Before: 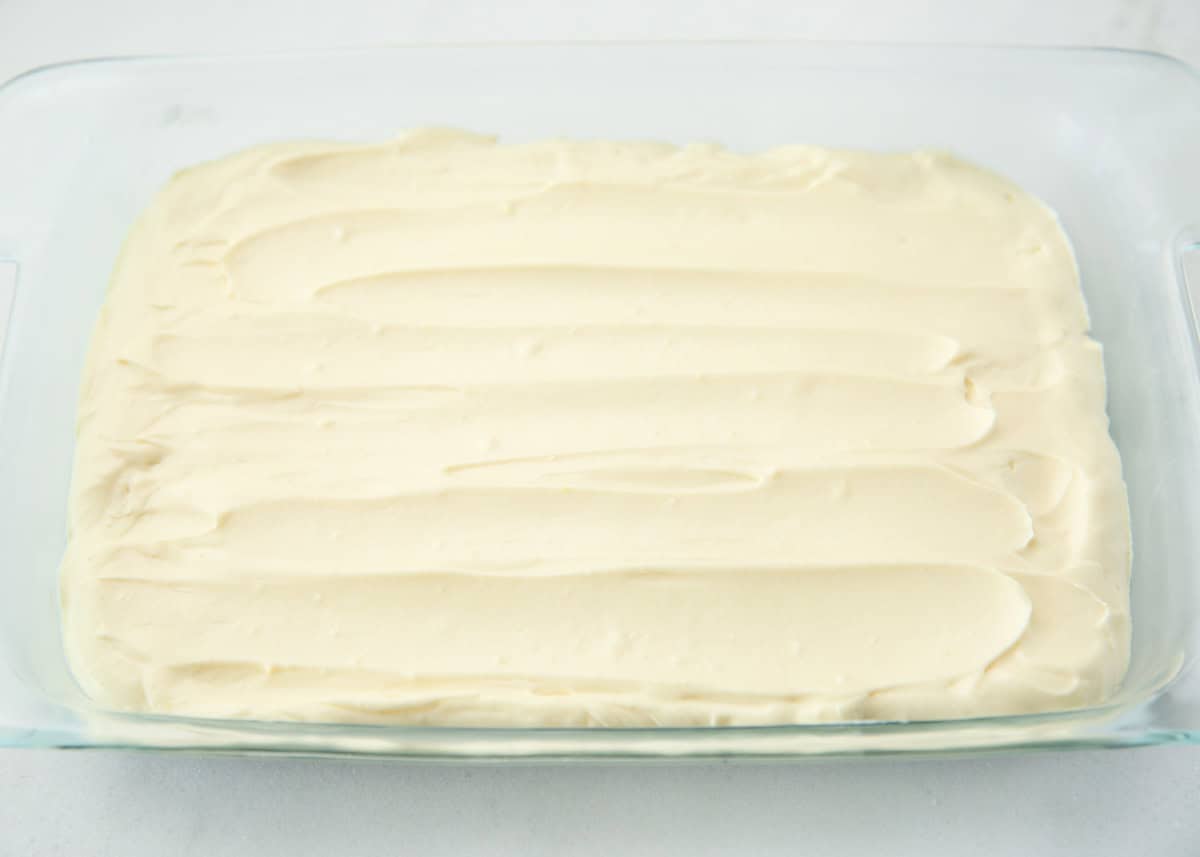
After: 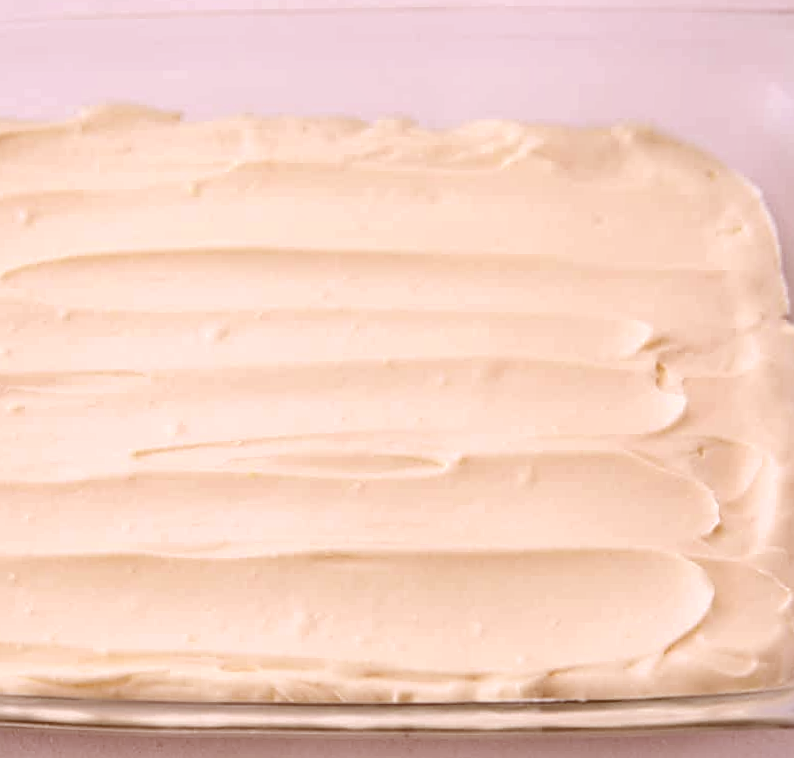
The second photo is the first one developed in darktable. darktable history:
white balance: red 1.004, blue 1.096
shadows and highlights: soften with gaussian
rotate and perspective: rotation 0.074°, lens shift (vertical) 0.096, lens shift (horizontal) -0.041, crop left 0.043, crop right 0.952, crop top 0.024, crop bottom 0.979
exposure: black level correction 0.005, exposure 0.001 EV, compensate highlight preservation false
sharpen: on, module defaults
crop and rotate: left 24.034%, top 2.838%, right 6.406%, bottom 6.299%
color correction: highlights a* 9.03, highlights b* 8.71, shadows a* 40, shadows b* 40, saturation 0.8
